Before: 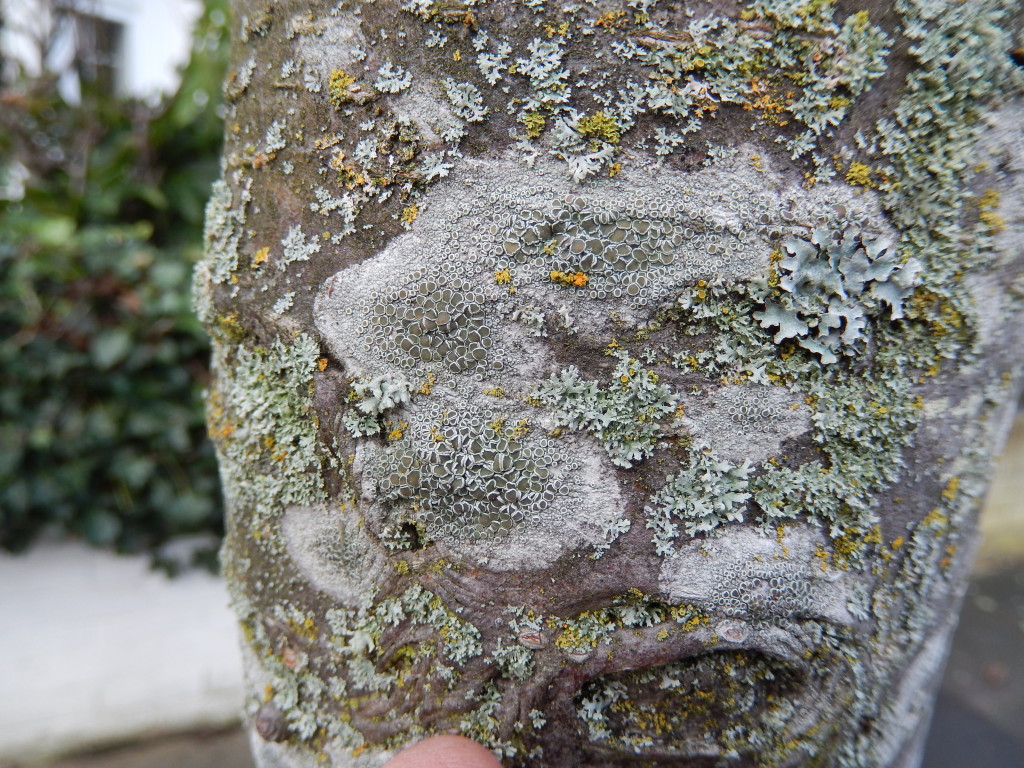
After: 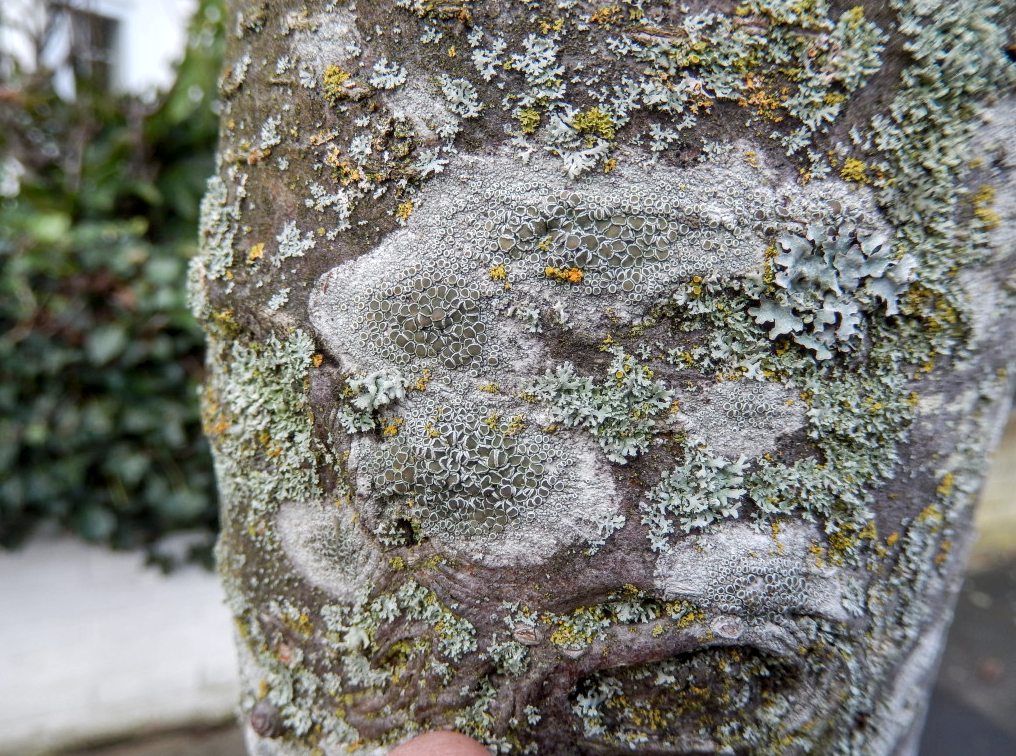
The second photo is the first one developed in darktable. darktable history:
crop: left 0.497%, top 0.541%, right 0.199%, bottom 0.953%
local contrast: detail 130%
